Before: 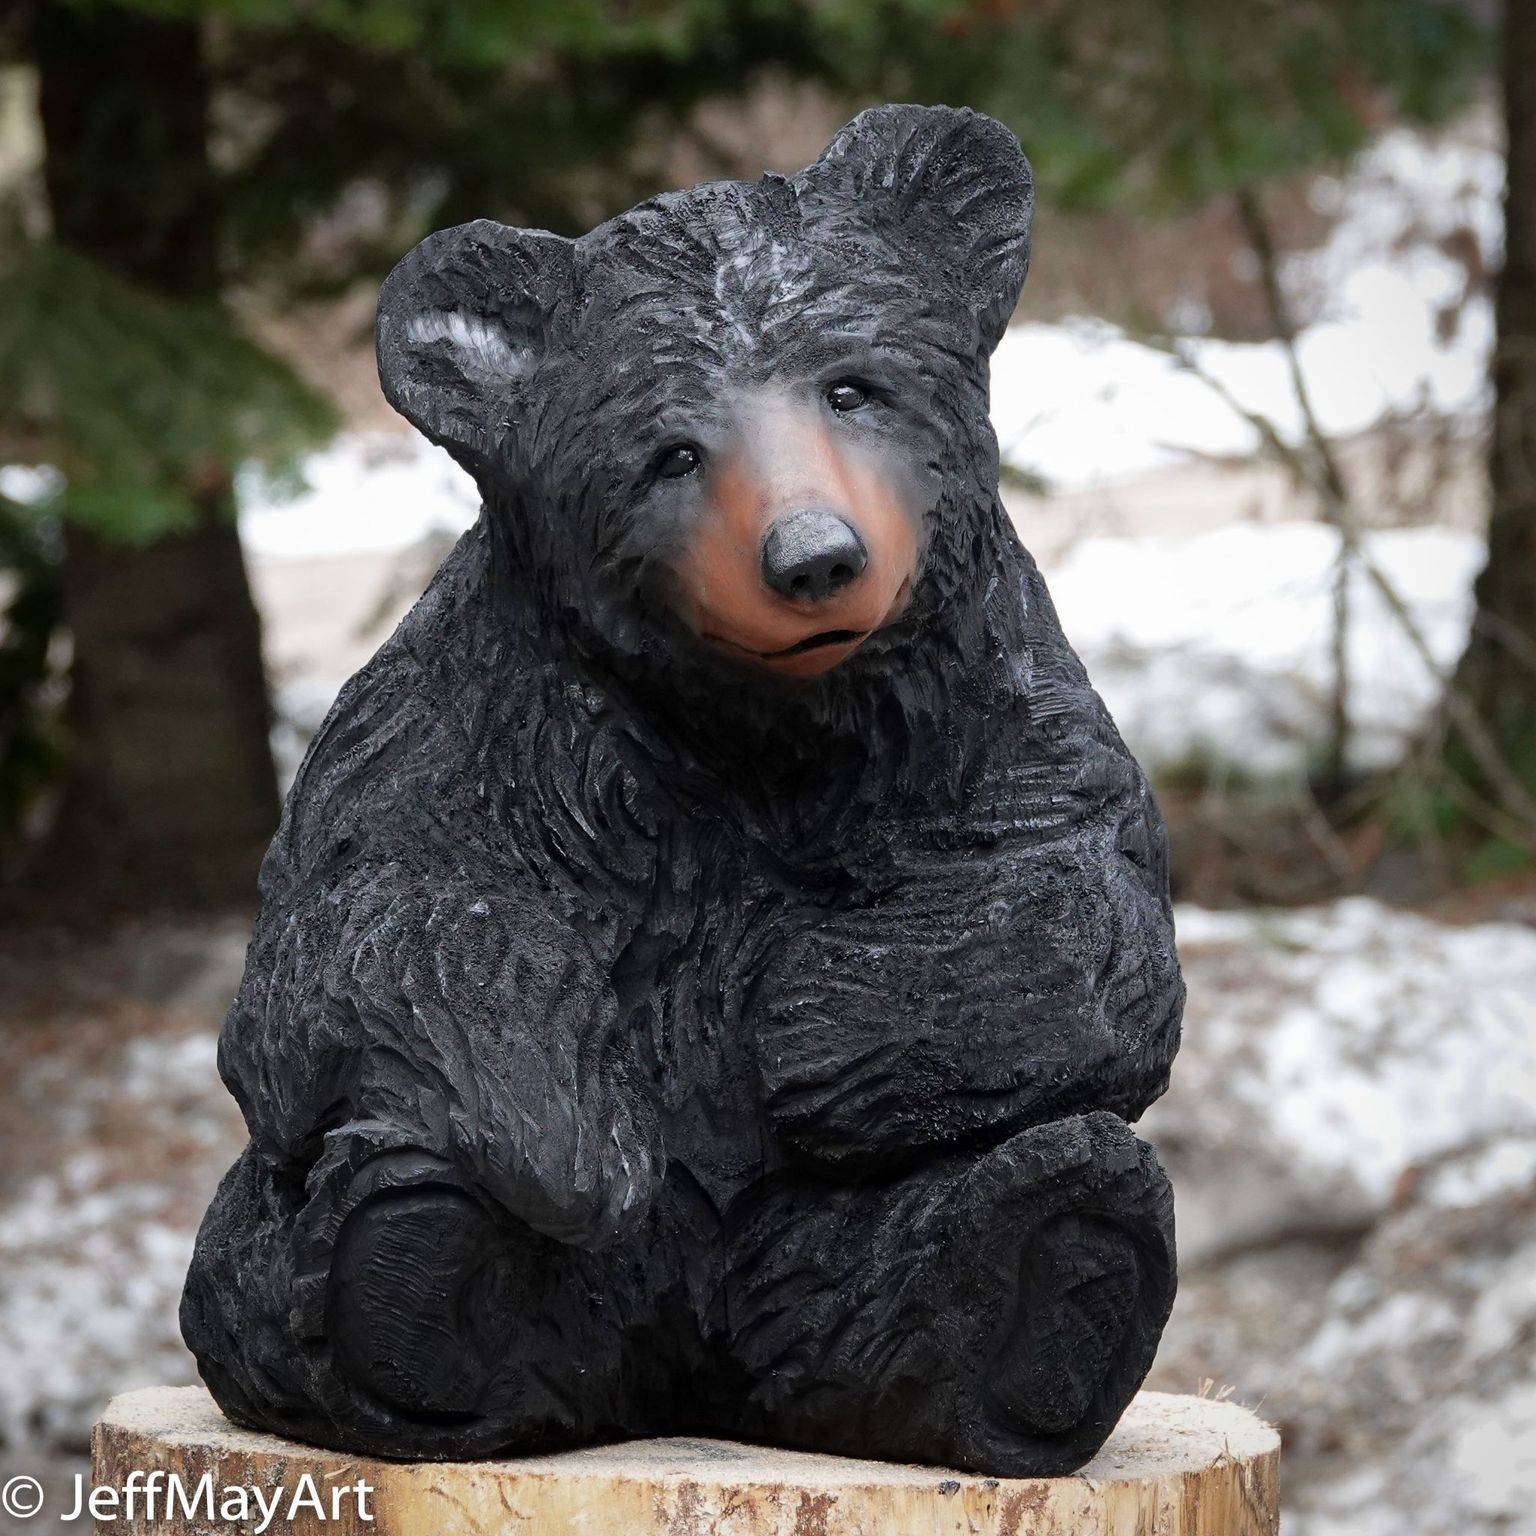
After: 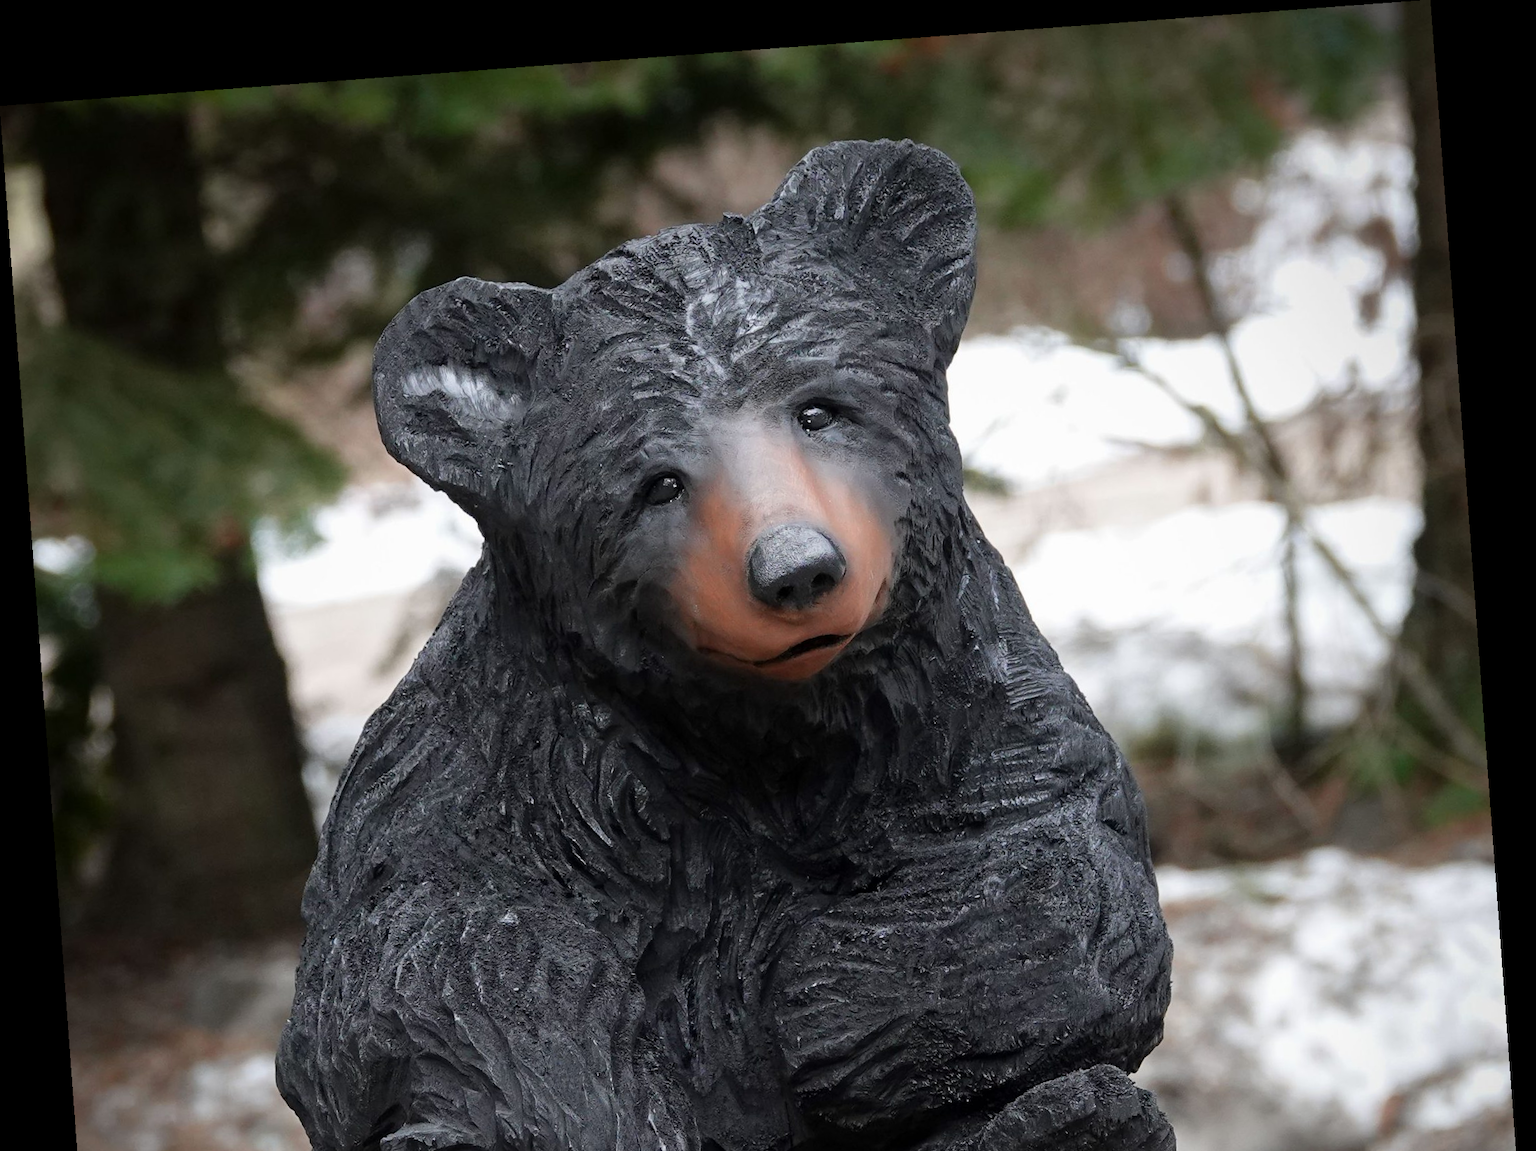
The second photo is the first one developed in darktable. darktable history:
crop: bottom 24.988%
rotate and perspective: rotation -4.25°, automatic cropping off
